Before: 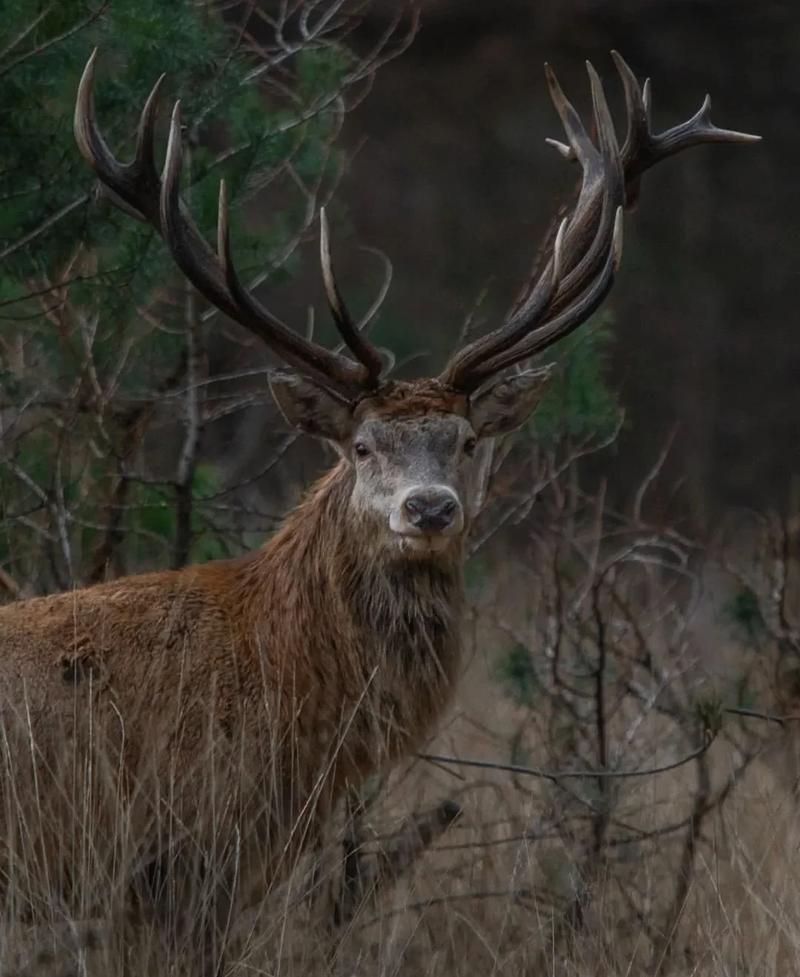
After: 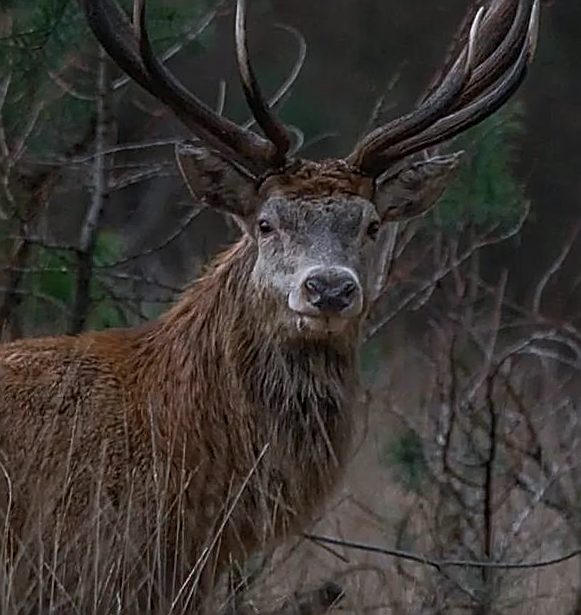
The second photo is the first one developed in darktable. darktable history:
crop and rotate: angle -3.37°, left 9.79%, top 20.73%, right 12.42%, bottom 11.82%
sharpen: amount 1
color calibration: illuminant as shot in camera, x 0.358, y 0.373, temperature 4628.91 K
